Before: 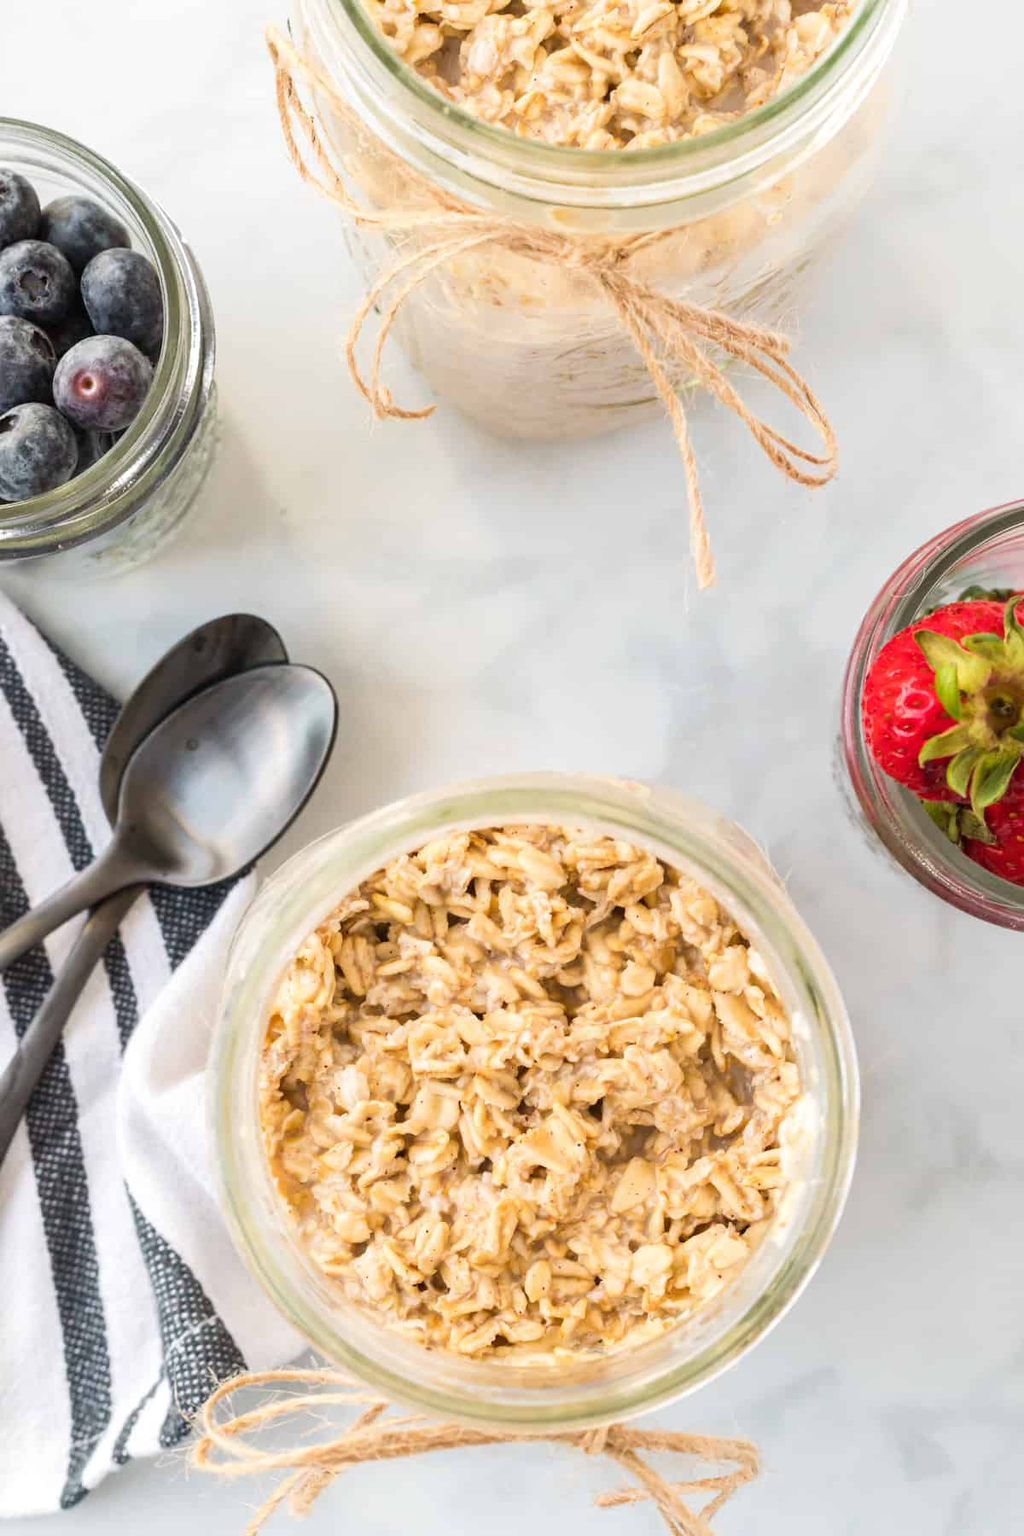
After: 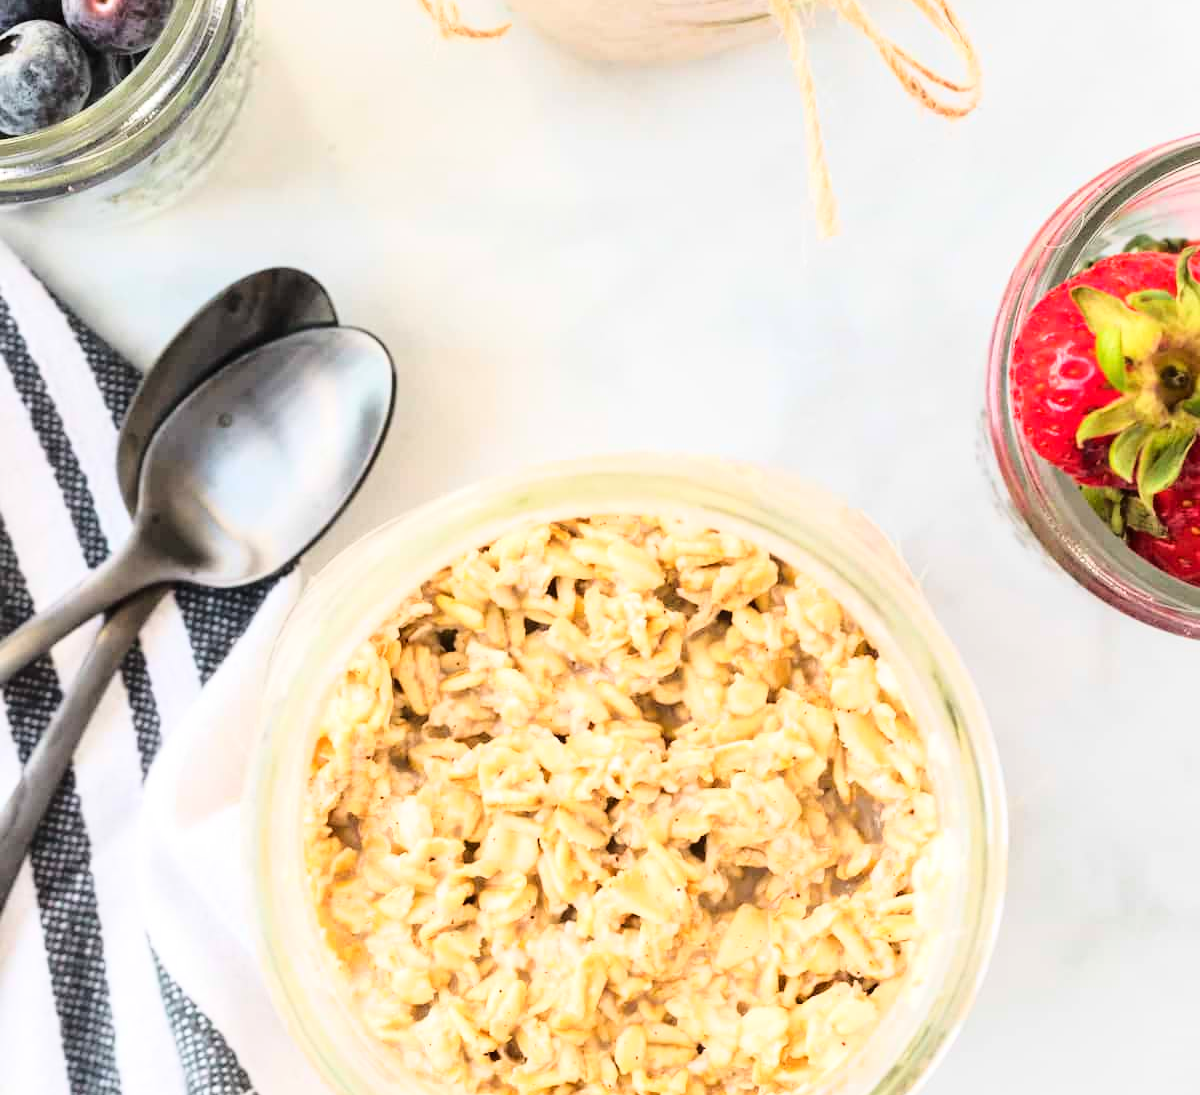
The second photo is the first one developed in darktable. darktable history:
base curve: curves: ch0 [(0, 0) (0.028, 0.03) (0.121, 0.232) (0.46, 0.748) (0.859, 0.968) (1, 1)]
crop and rotate: top 25.122%, bottom 14.033%
